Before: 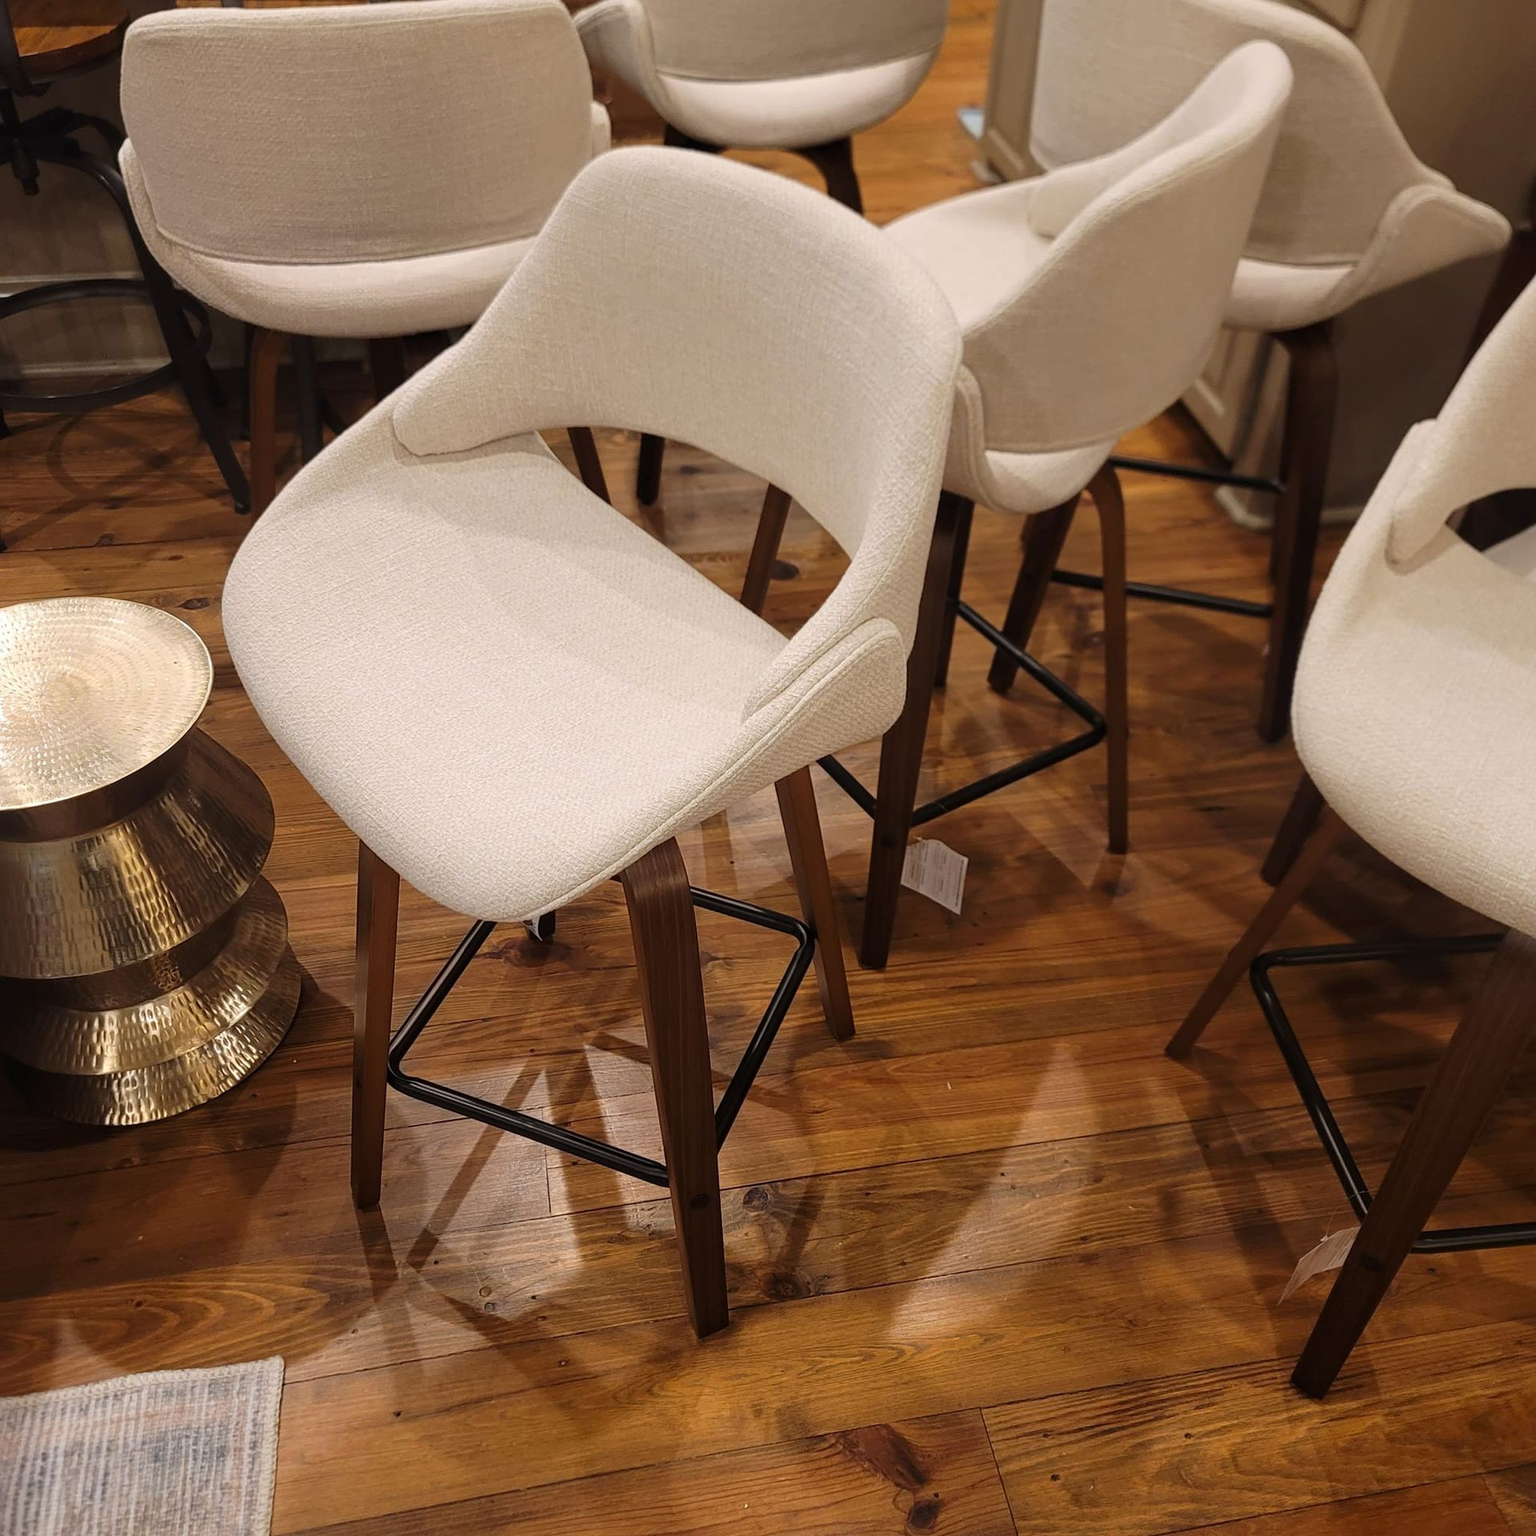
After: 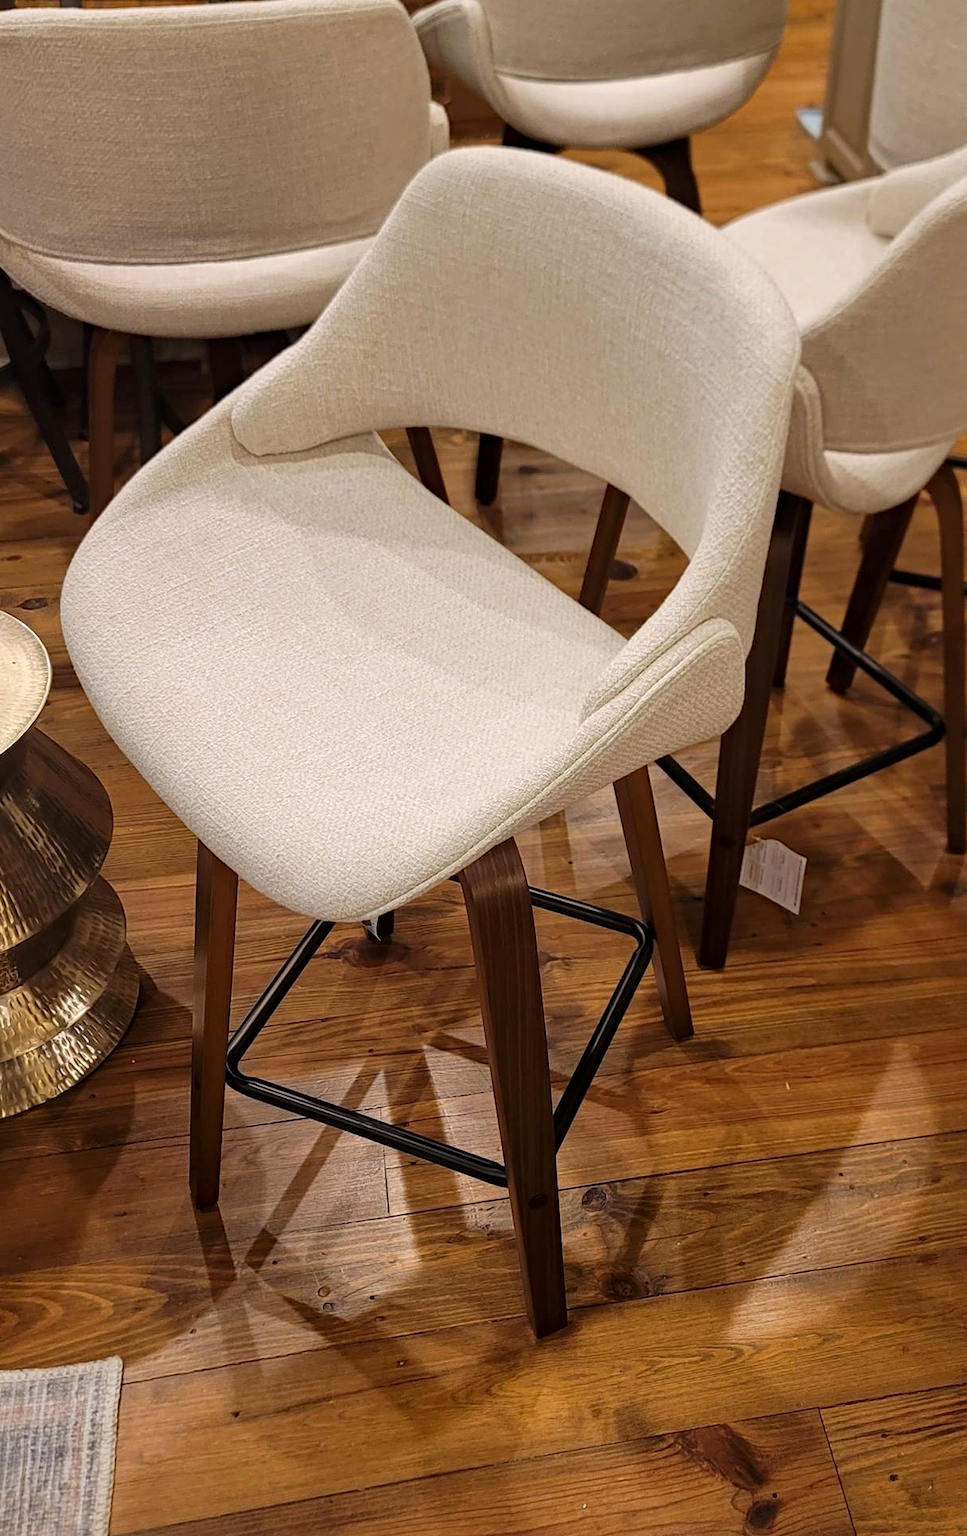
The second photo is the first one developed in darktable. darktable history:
haze removal: compatibility mode true
crop: left 10.566%, right 26.459%
local contrast: mode bilateral grid, contrast 20, coarseness 50, detail 119%, midtone range 0.2
